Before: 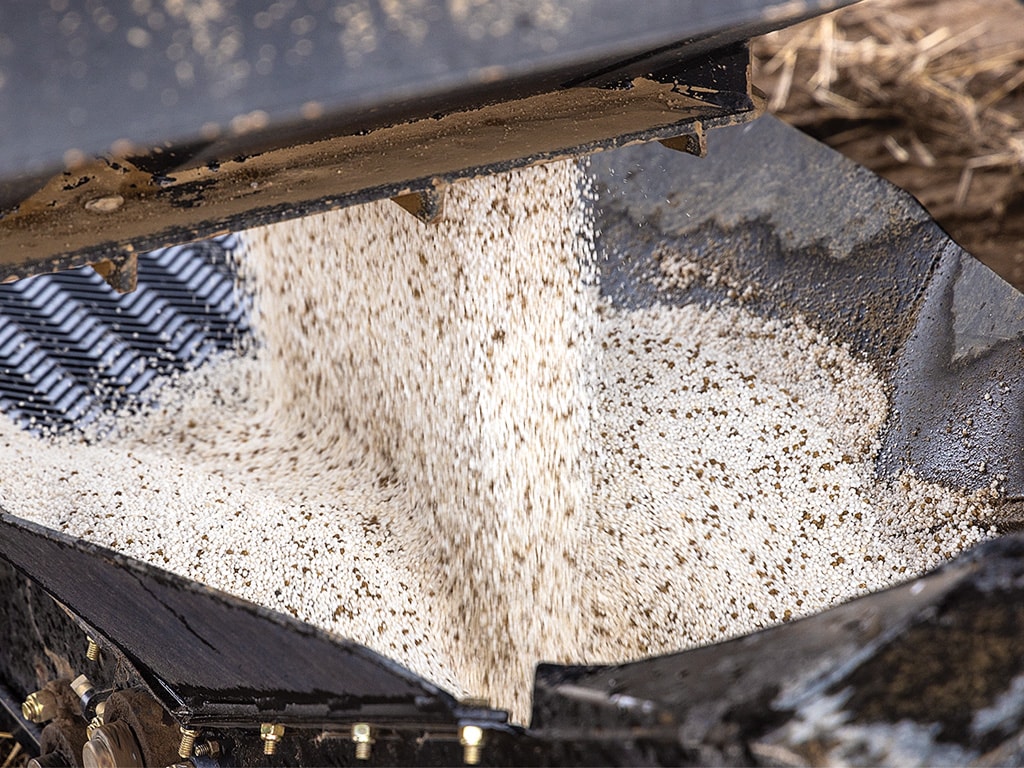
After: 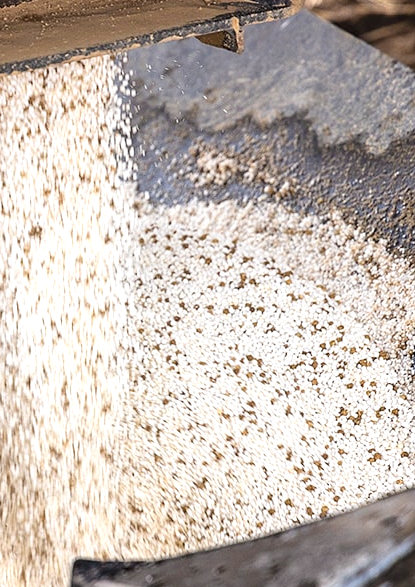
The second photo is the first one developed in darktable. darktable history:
crop: left 45.3%, top 13.584%, right 14.113%, bottom 9.968%
tone equalizer: -8 EV 0.967 EV, -7 EV 1 EV, -6 EV 0.974 EV, -5 EV 0.993 EV, -4 EV 1.03 EV, -3 EV 0.754 EV, -2 EV 0.526 EV, -1 EV 0.261 EV, edges refinement/feathering 500, mask exposure compensation -1.57 EV, preserve details guided filter
